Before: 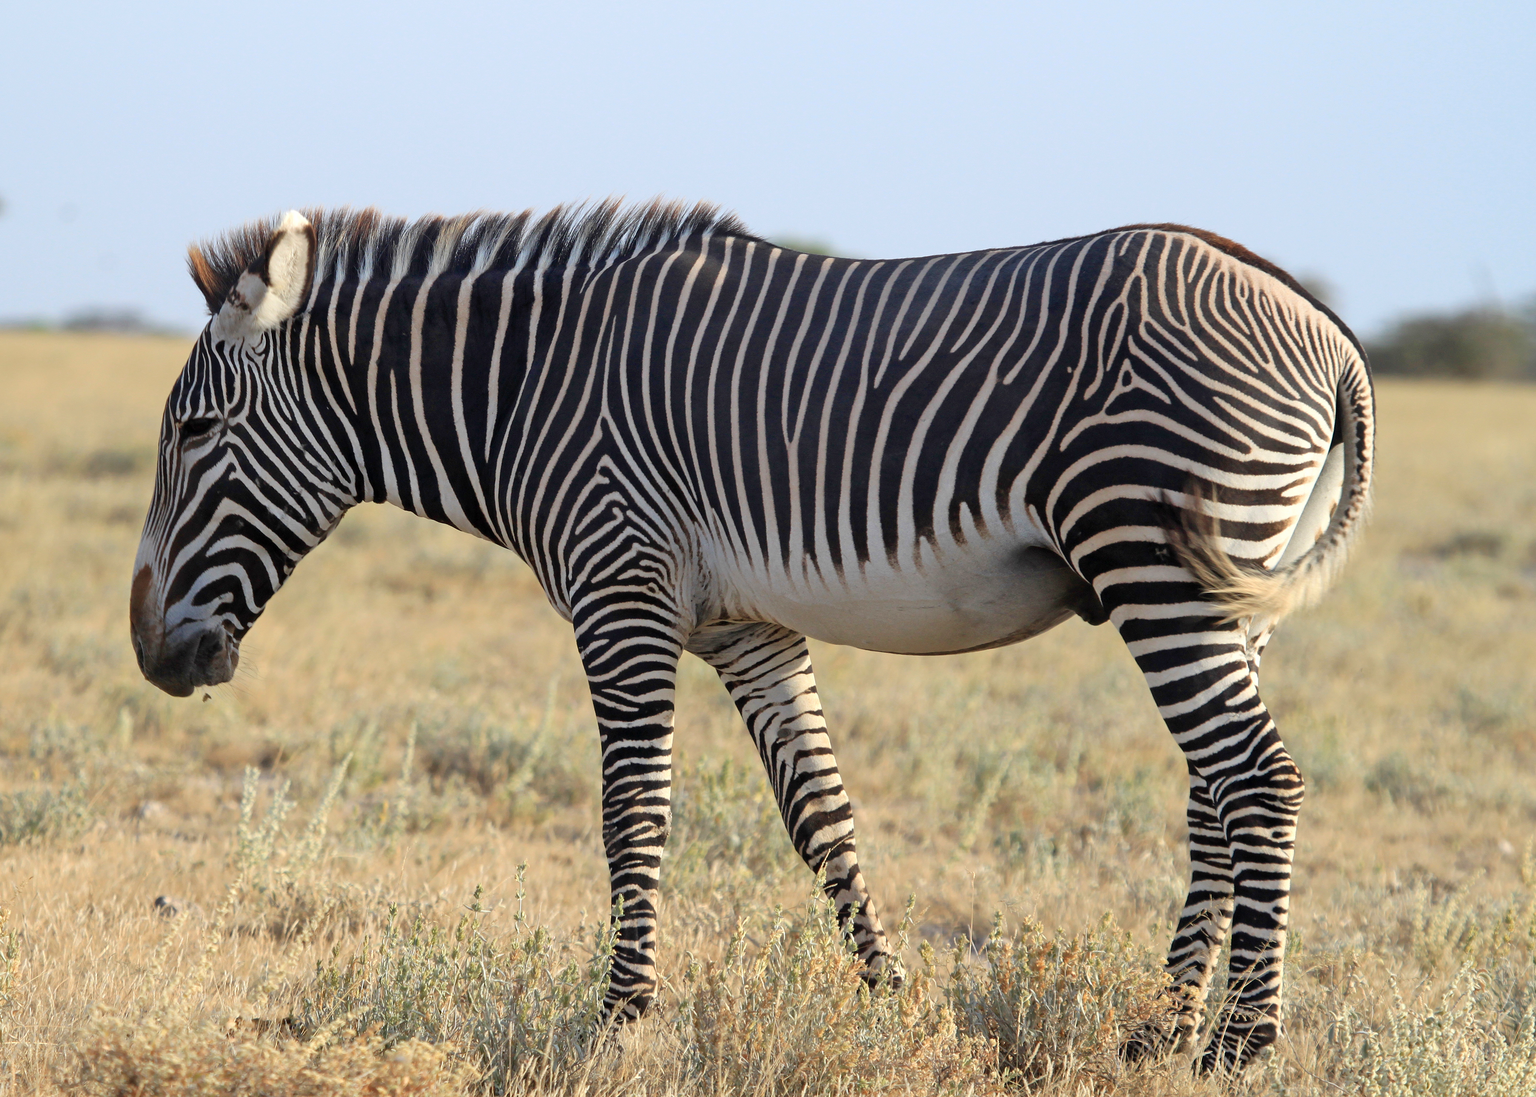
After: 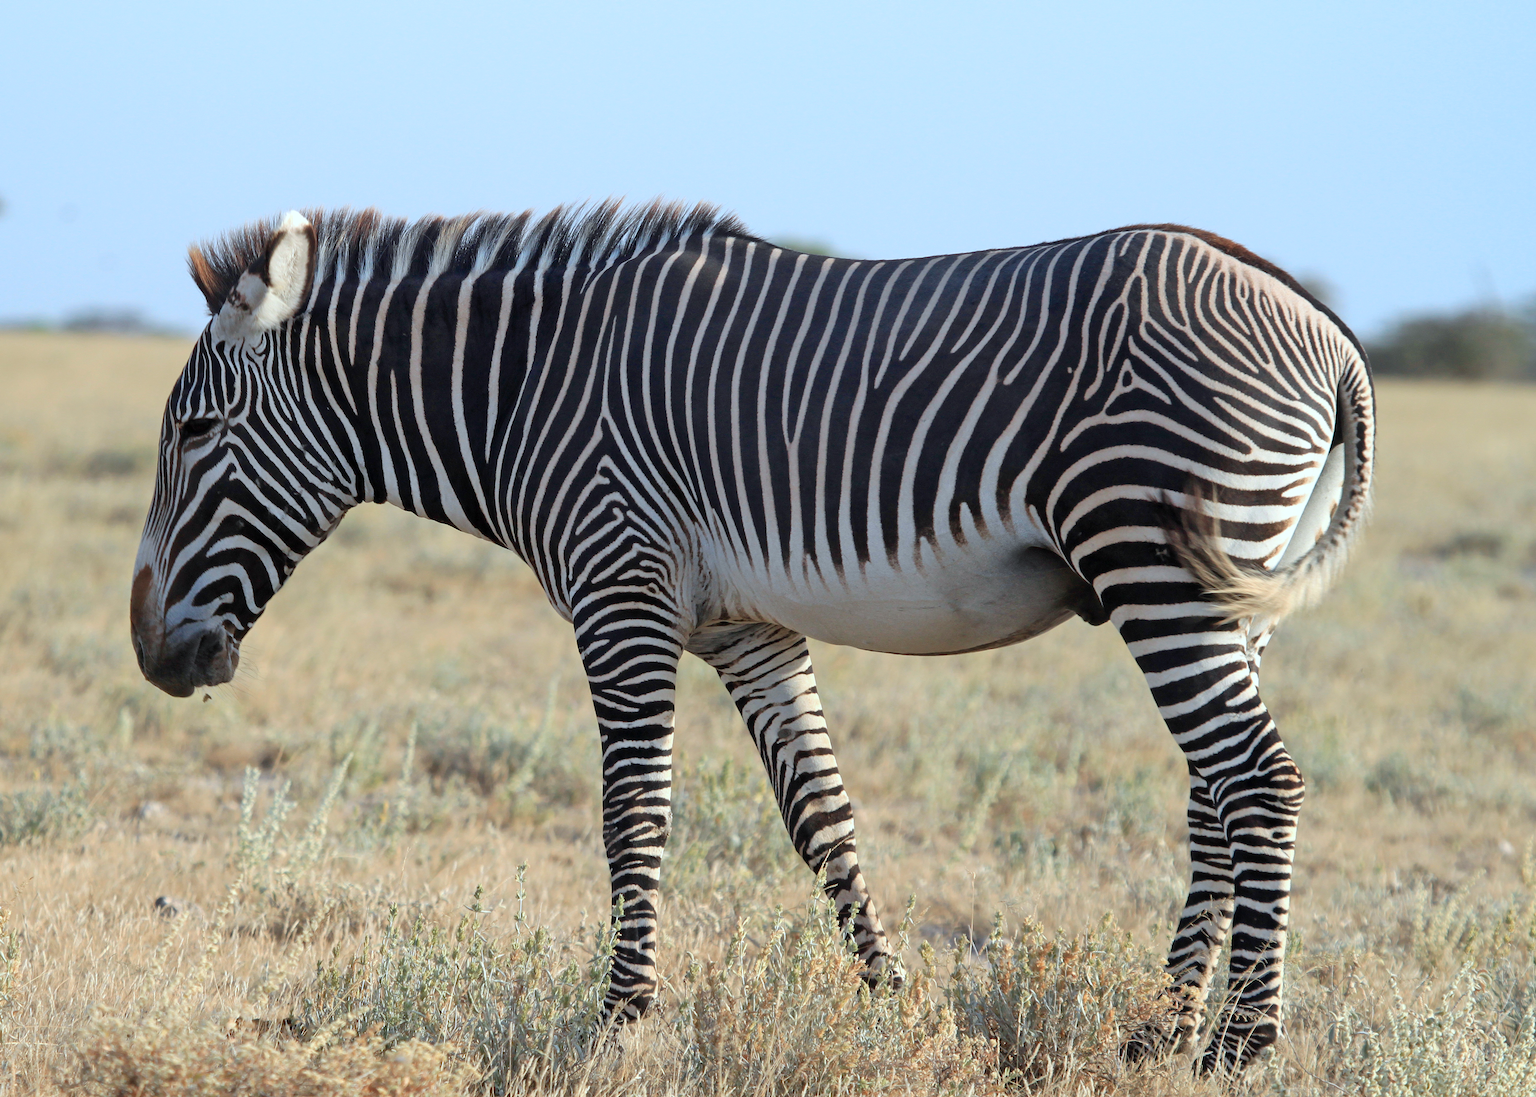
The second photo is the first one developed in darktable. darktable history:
tone equalizer: edges refinement/feathering 500, mask exposure compensation -1.57 EV, preserve details no
color correction: highlights a* -4.02, highlights b* -10.66
